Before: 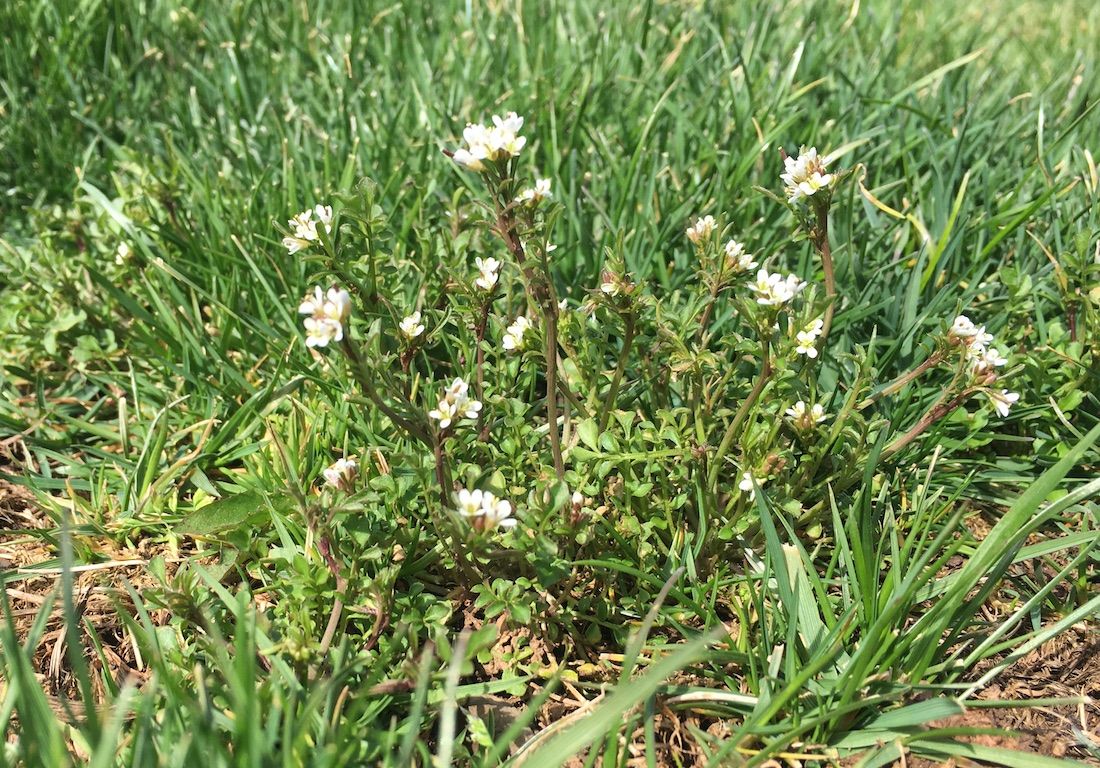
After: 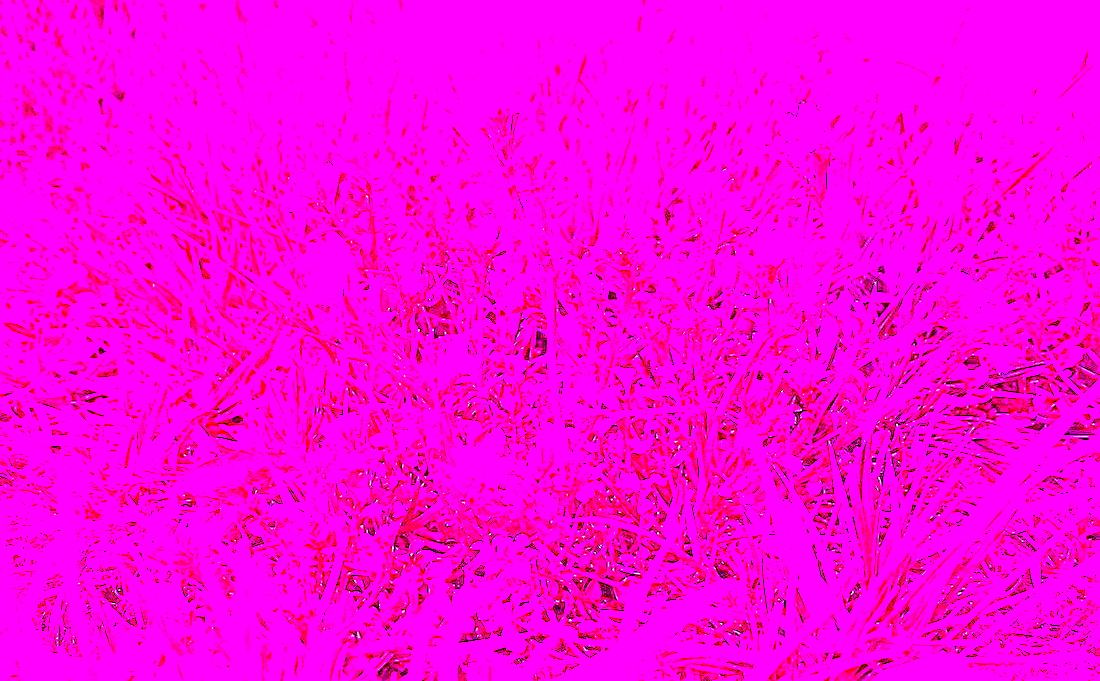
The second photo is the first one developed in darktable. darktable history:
color correction: highlights a* 21.16, highlights b* 19.61
white balance: red 8, blue 8
crop and rotate: top 5.609%, bottom 5.609%
sharpen: on, module defaults
